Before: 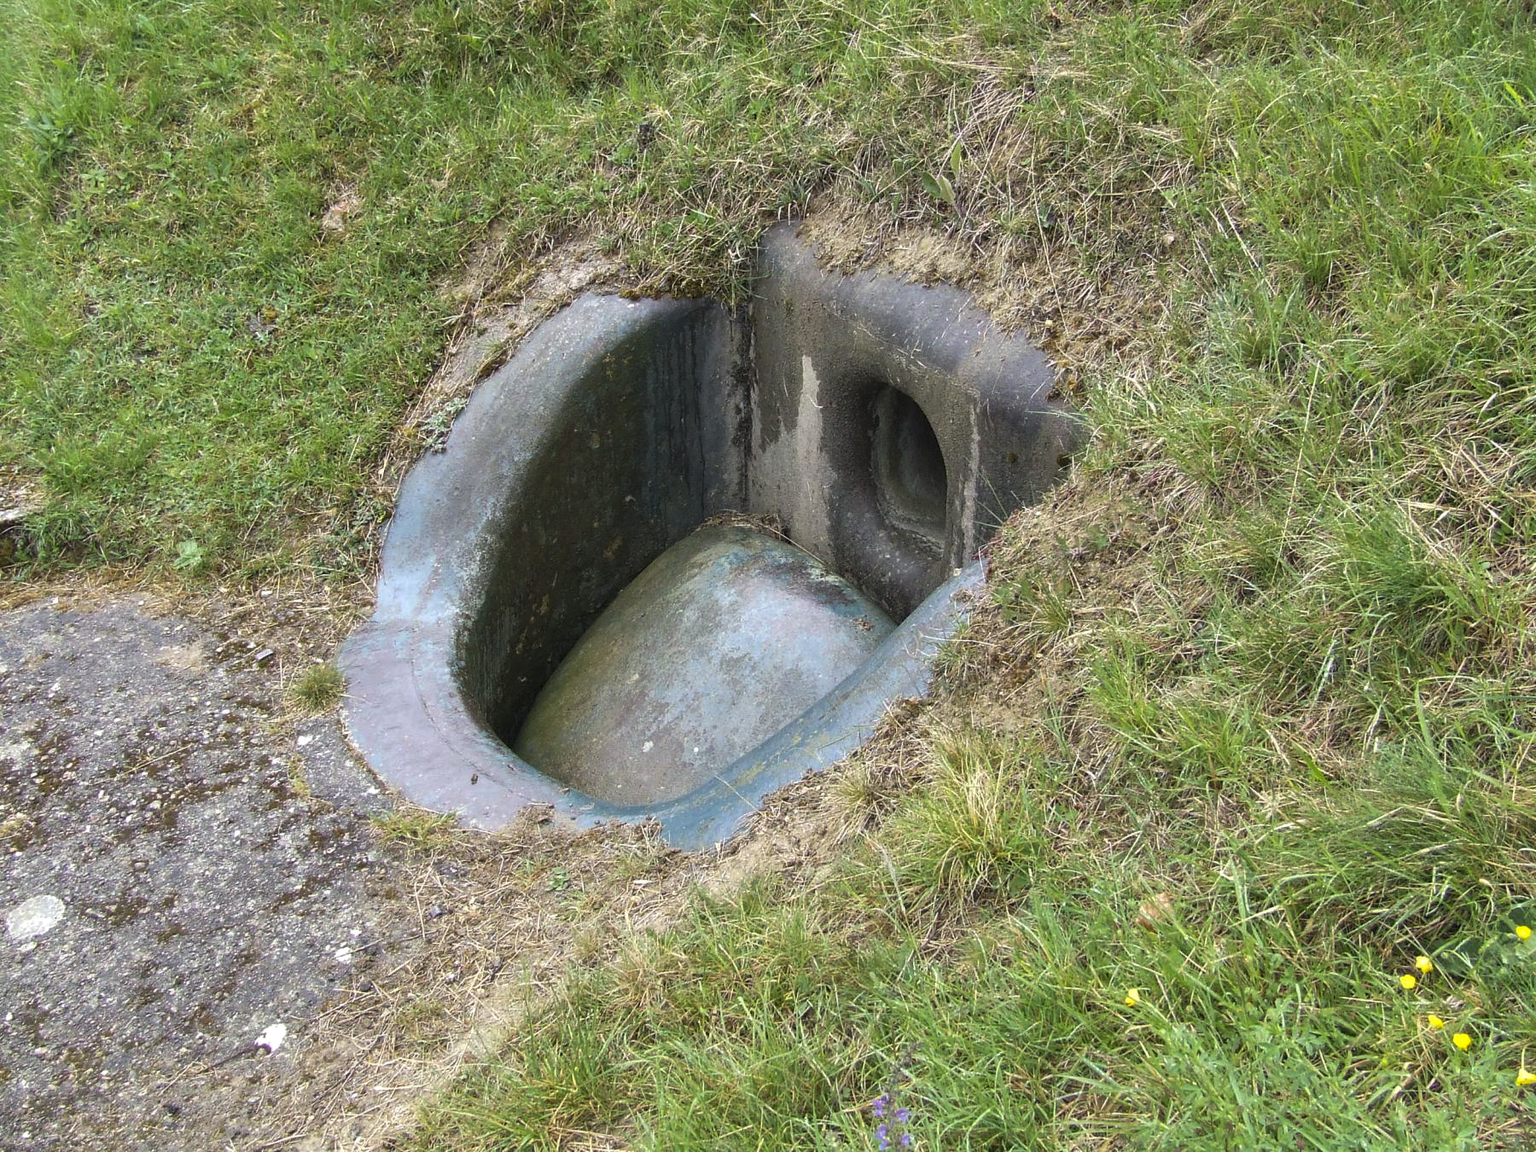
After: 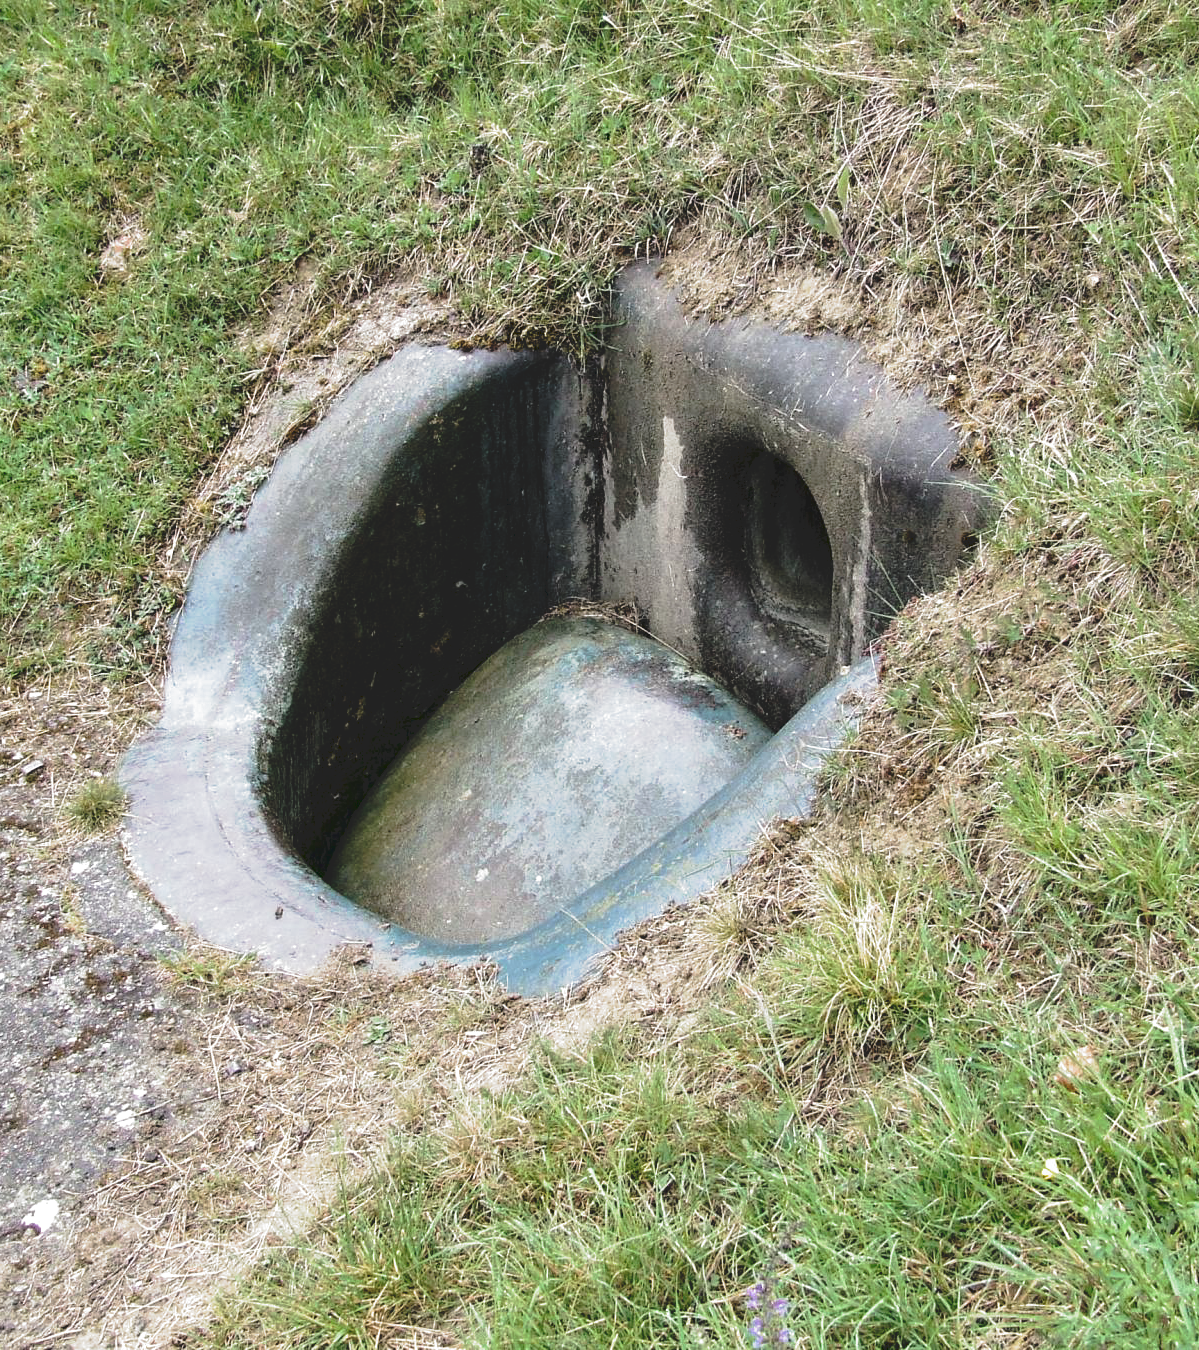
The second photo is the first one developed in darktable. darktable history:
tone curve: curves: ch0 [(0, 0) (0.003, 0.128) (0.011, 0.133) (0.025, 0.133) (0.044, 0.141) (0.069, 0.152) (0.1, 0.169) (0.136, 0.201) (0.177, 0.239) (0.224, 0.294) (0.277, 0.358) (0.335, 0.428) (0.399, 0.488) (0.468, 0.55) (0.543, 0.611) (0.623, 0.678) (0.709, 0.755) (0.801, 0.843) (0.898, 0.91) (1, 1)], preserve colors none
crop: left 15.419%, right 17.914%
filmic rgb: black relative exposure -8.2 EV, white relative exposure 2.2 EV, threshold 3 EV, hardness 7.11, latitude 75%, contrast 1.325, highlights saturation mix -2%, shadows ↔ highlights balance 30%, preserve chrominance RGB euclidean norm, color science v5 (2021), contrast in shadows safe, contrast in highlights safe, enable highlight reconstruction true
